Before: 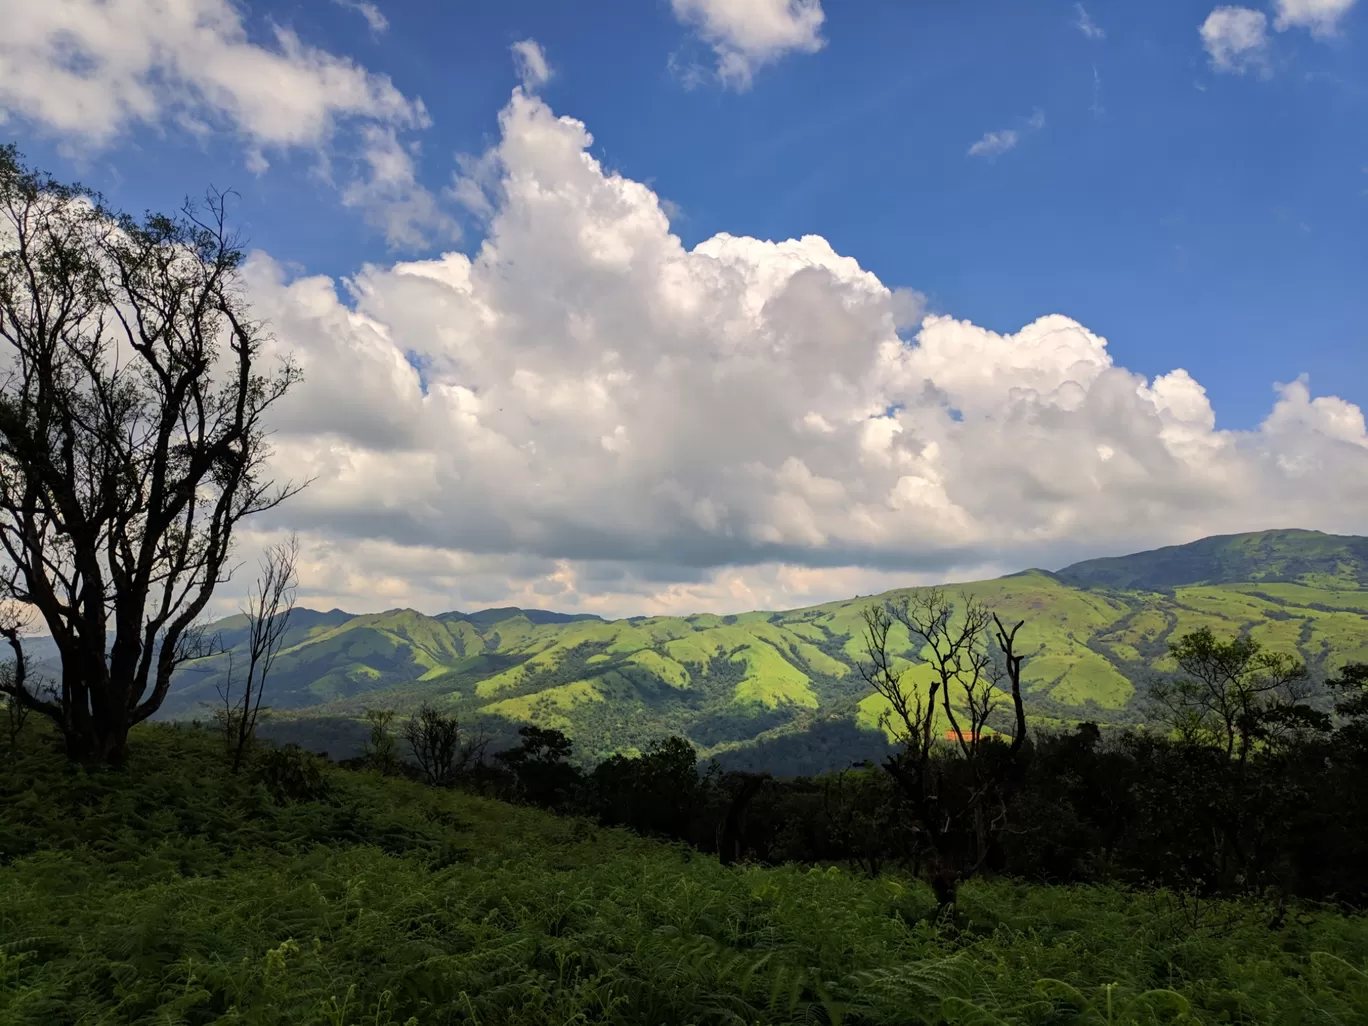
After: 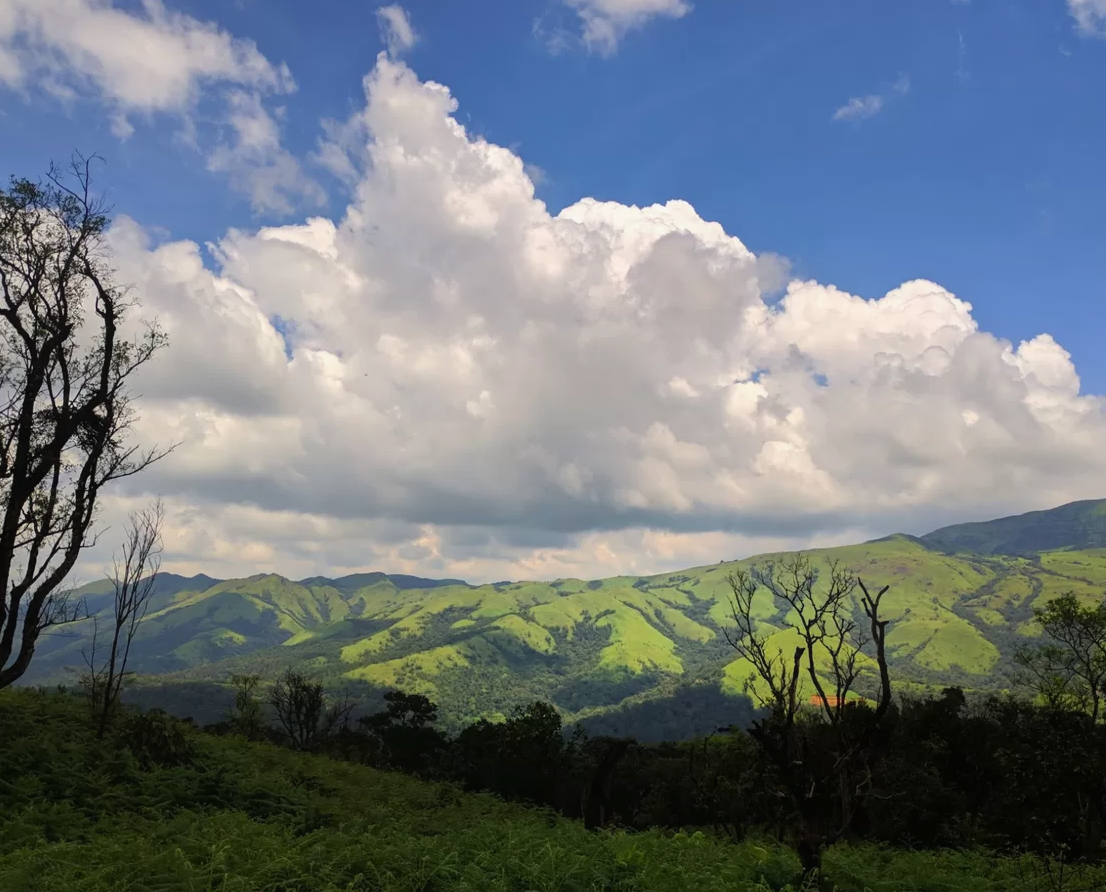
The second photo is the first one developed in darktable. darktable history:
crop: left 9.929%, top 3.475%, right 9.188%, bottom 9.529%
contrast equalizer: octaves 7, y [[0.6 ×6], [0.55 ×6], [0 ×6], [0 ×6], [0 ×6]], mix -0.3
